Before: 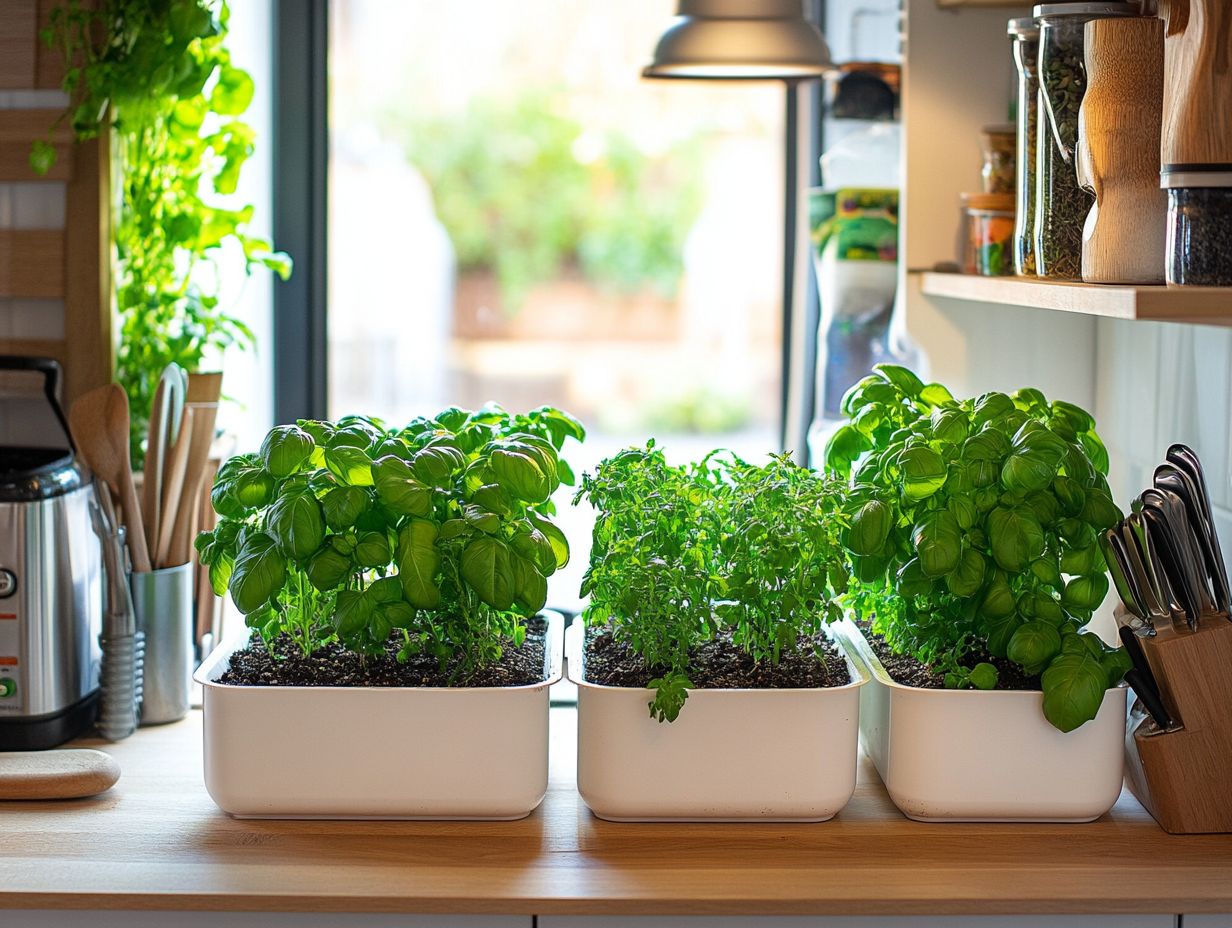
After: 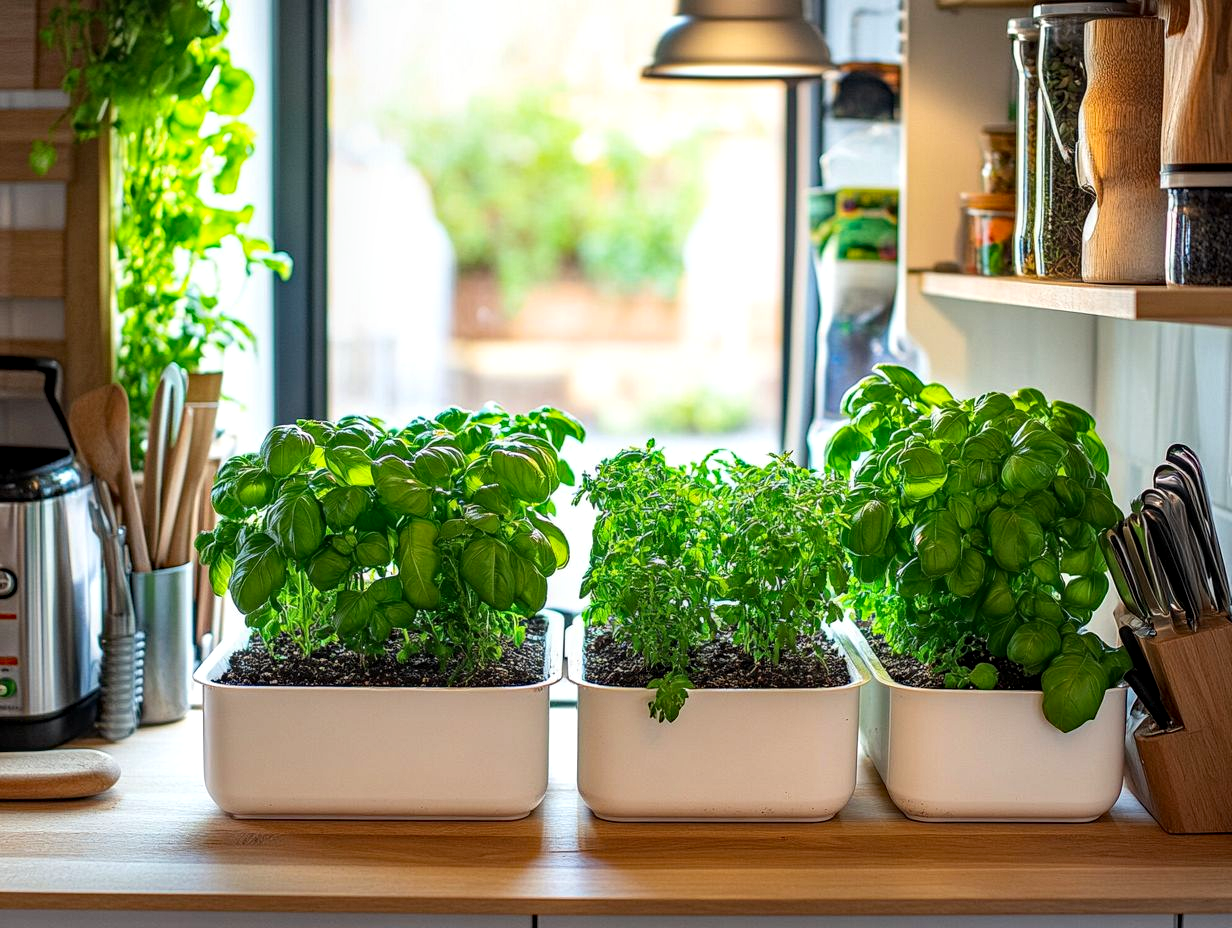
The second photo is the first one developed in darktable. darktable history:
haze removal: compatibility mode true, adaptive false
contrast brightness saturation: contrast 0.1, brightness 0.03, saturation 0.09
local contrast: detail 130%
